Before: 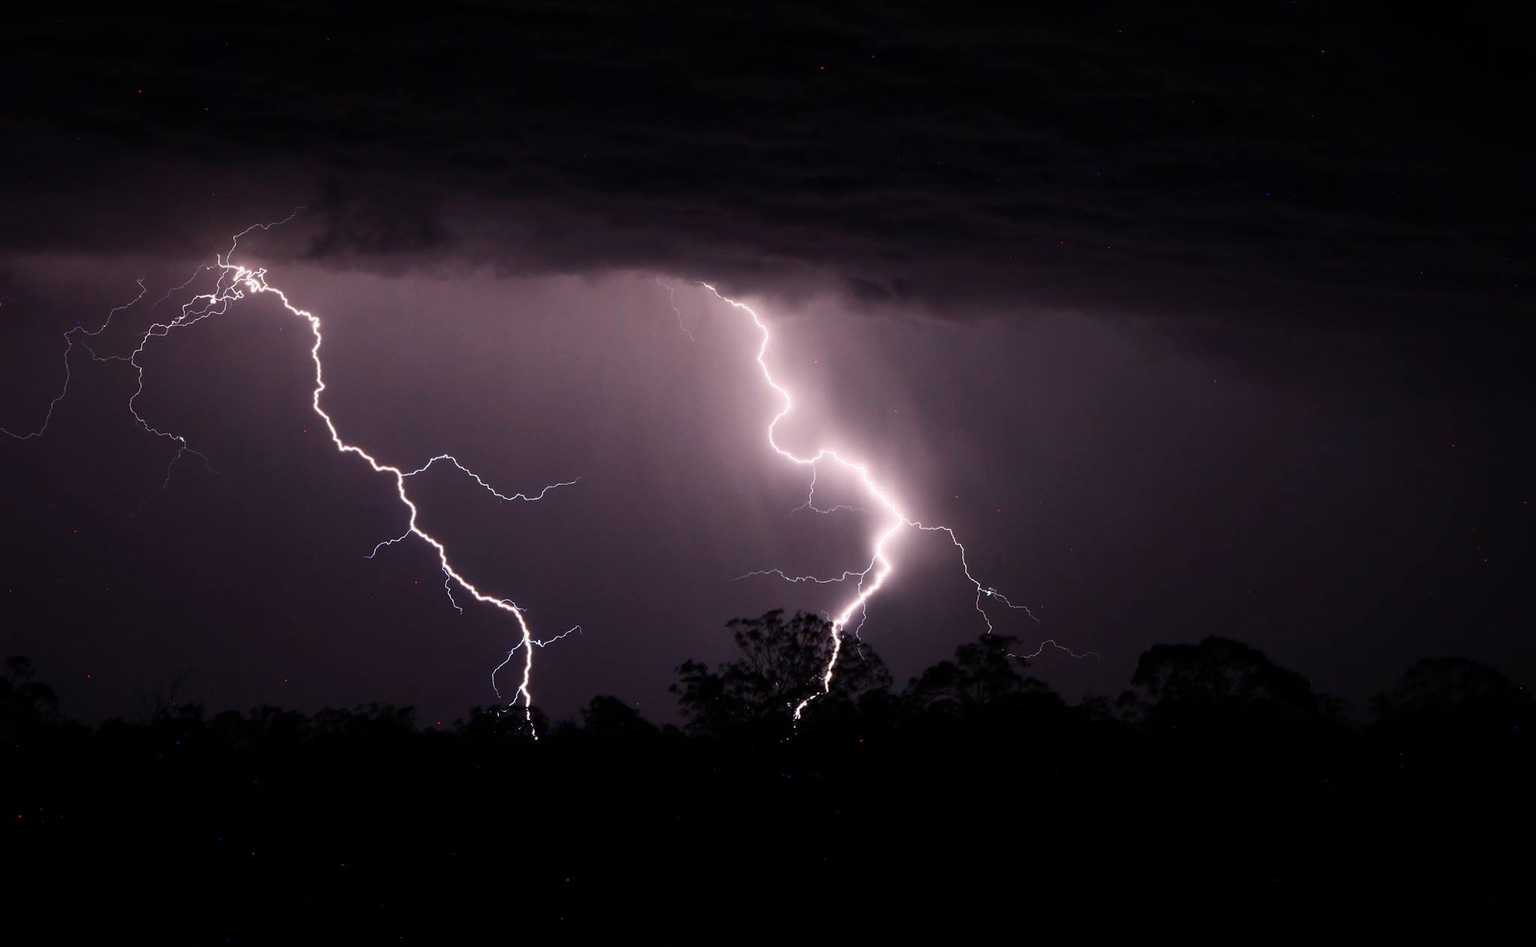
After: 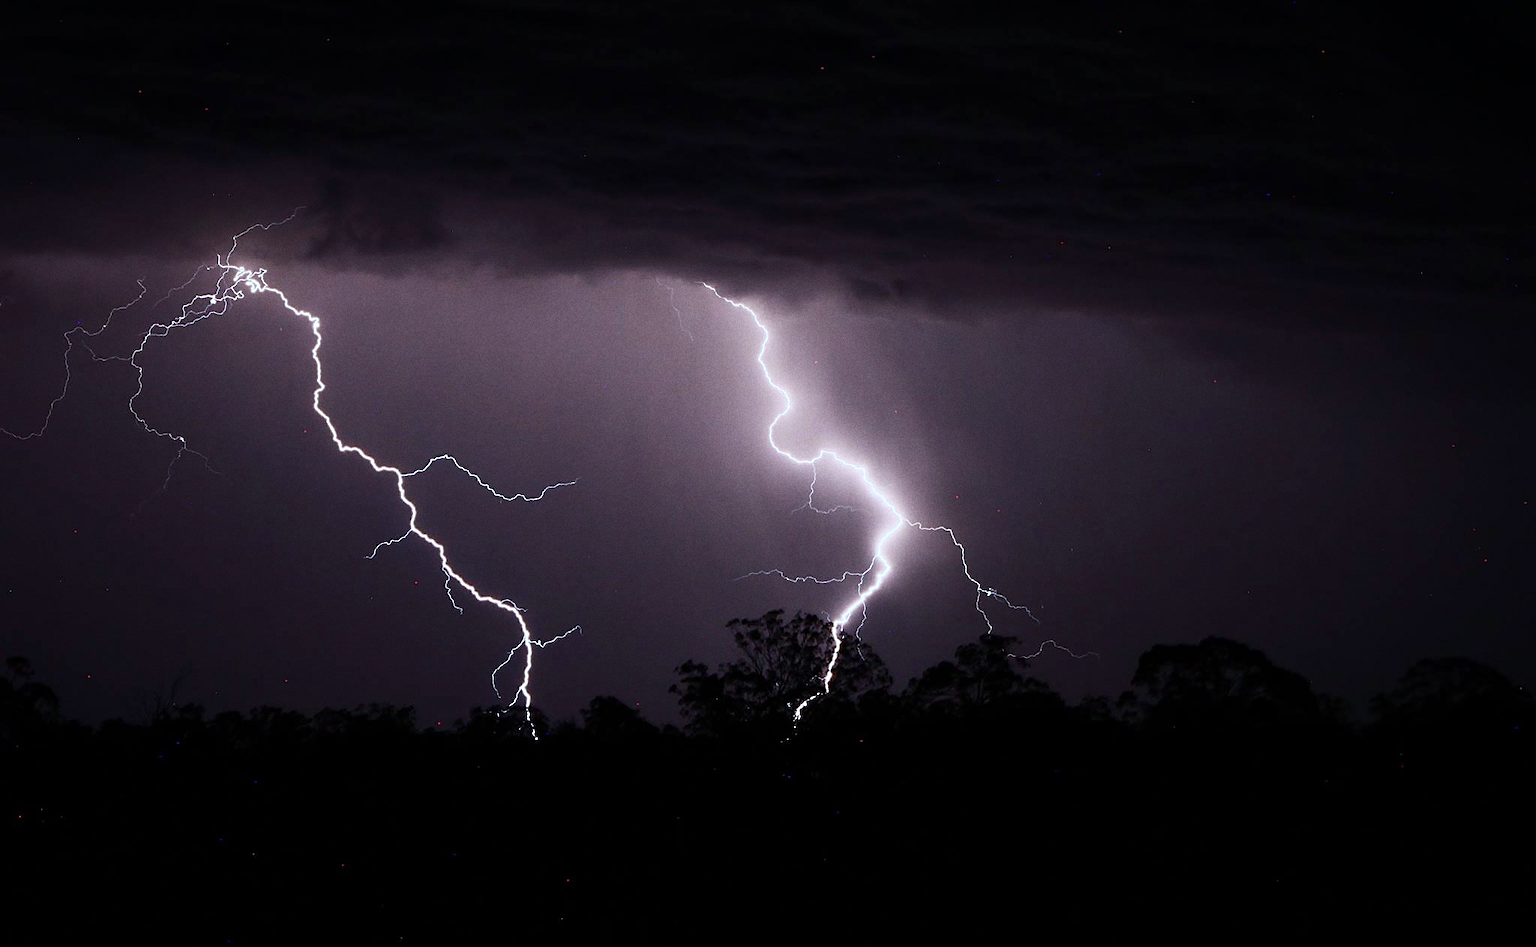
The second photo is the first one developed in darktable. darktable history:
grain: on, module defaults
sharpen: on, module defaults
white balance: red 0.925, blue 1.046
